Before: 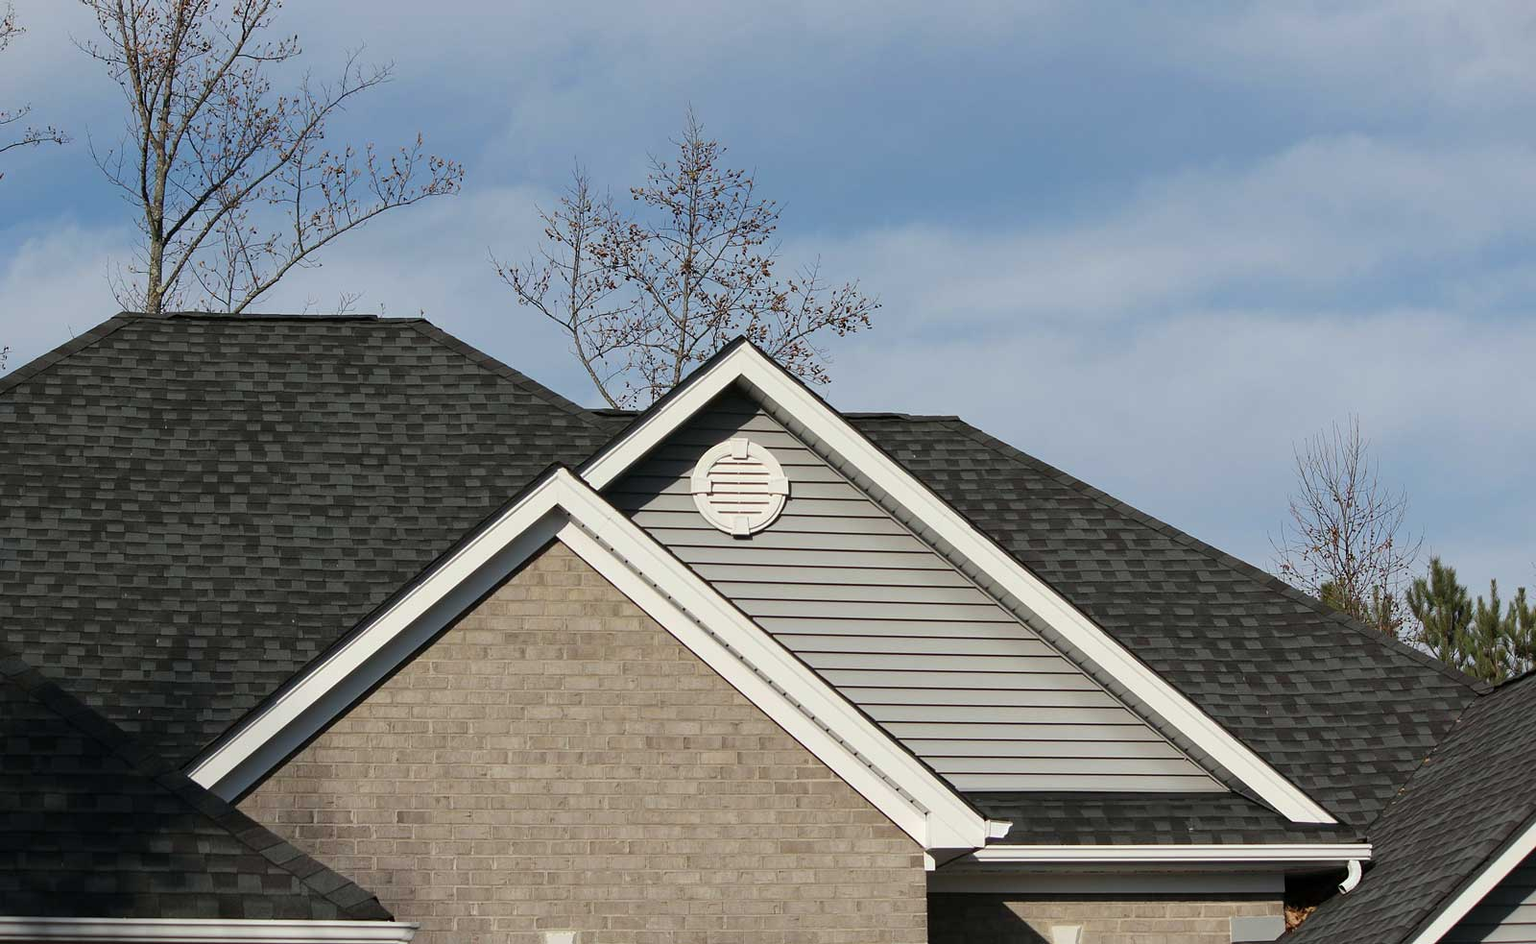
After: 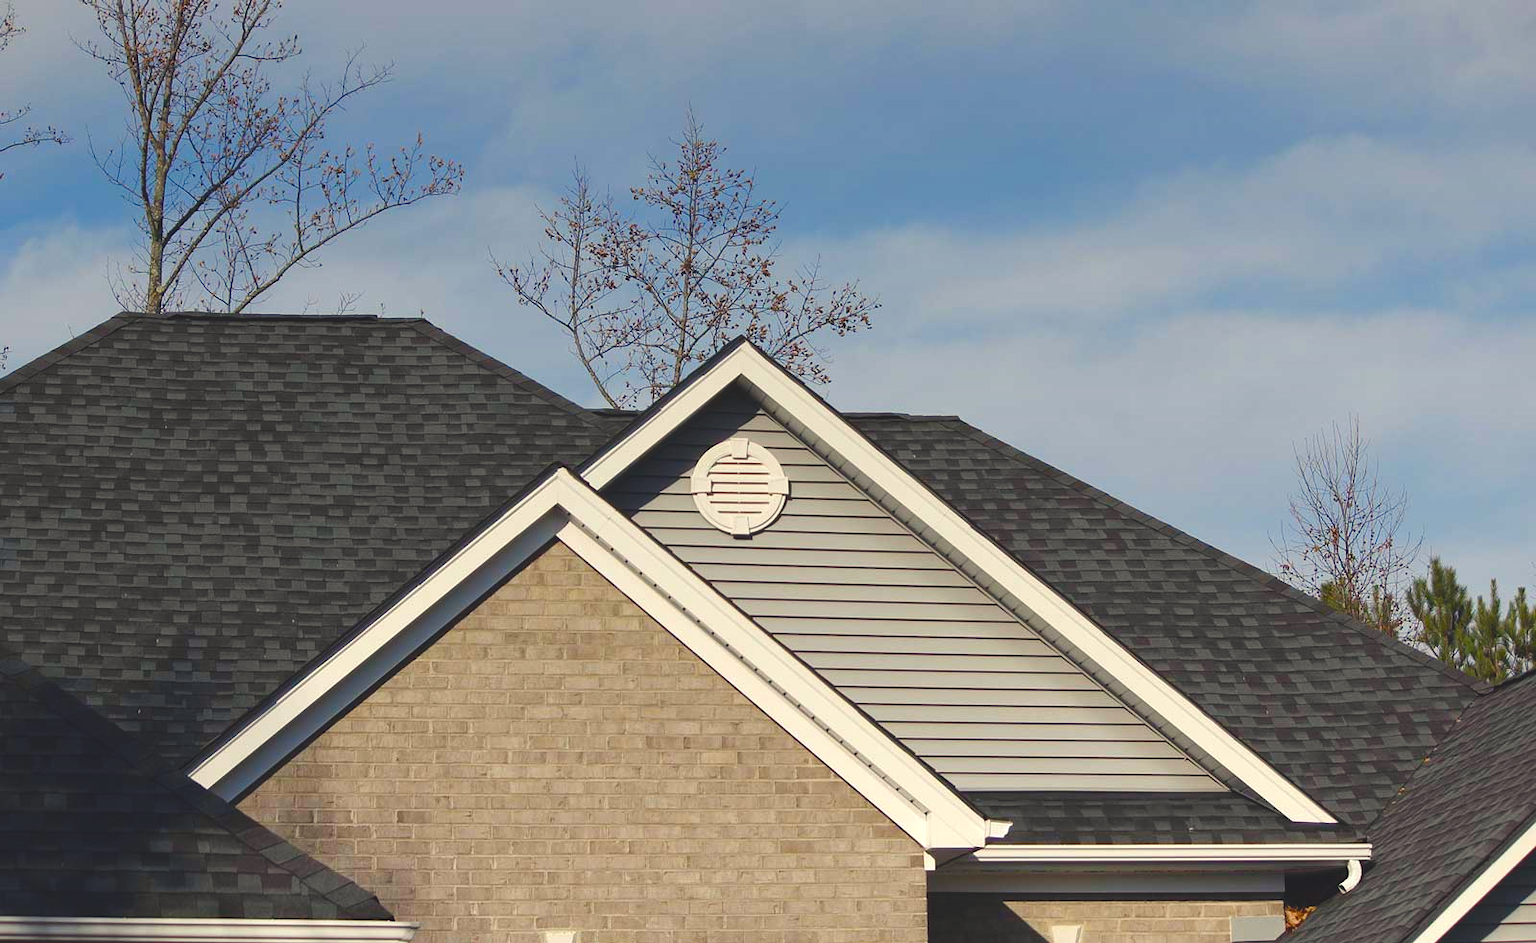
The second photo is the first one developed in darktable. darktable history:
exposure: exposure 0.3 EV, compensate highlight preservation false
color balance rgb: shadows lift › chroma 3%, shadows lift › hue 280.8°, power › hue 330°, highlights gain › chroma 3%, highlights gain › hue 75.6°, global offset › luminance 1.5%, perceptual saturation grading › global saturation 20%, perceptual saturation grading › highlights -25%, perceptual saturation grading › shadows 50%, global vibrance 30%
graduated density: on, module defaults
